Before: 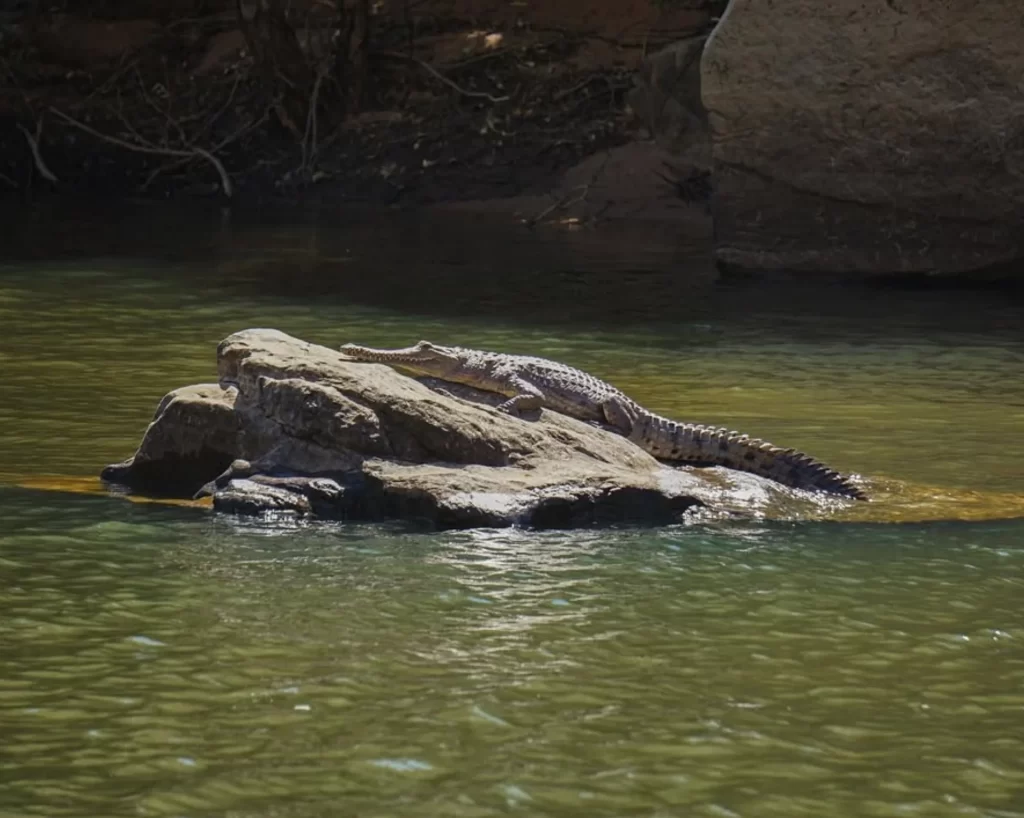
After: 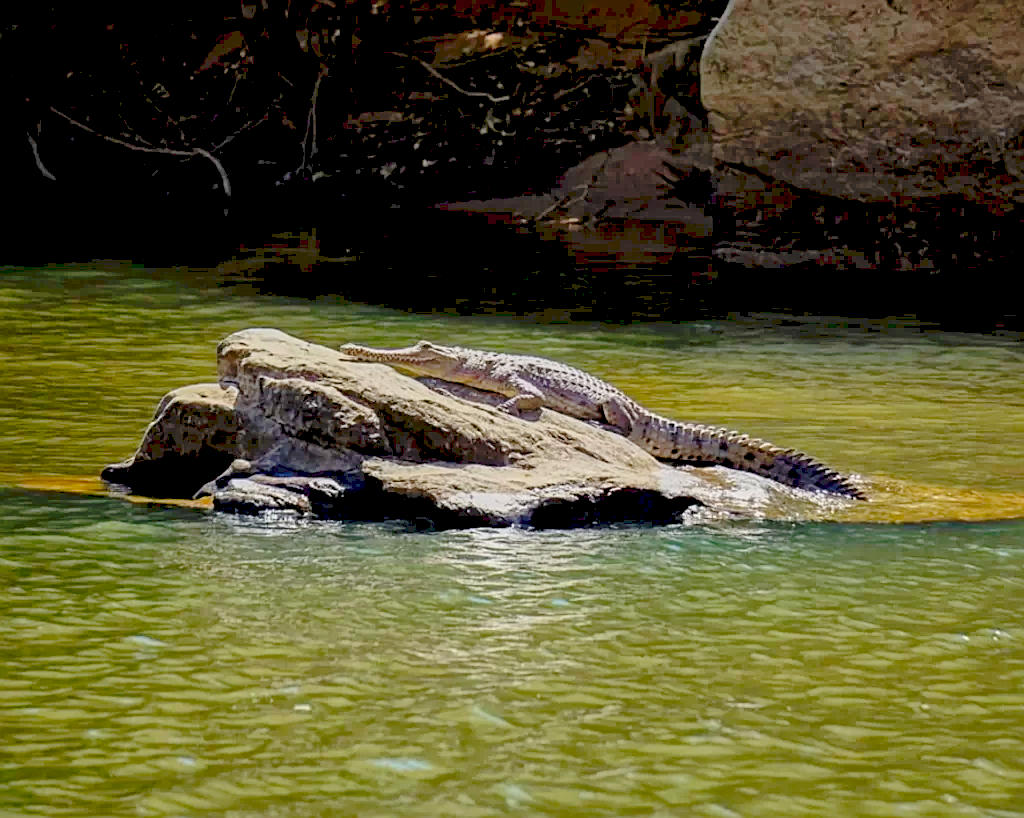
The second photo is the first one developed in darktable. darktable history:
global tonemap: drago (1, 100), detail 1
exposure: black level correction 0.016, exposure 1.774 EV, compensate highlight preservation false
tone curve: curves: ch0 [(0, 0) (0.003, 0.139) (0.011, 0.14) (0.025, 0.138) (0.044, 0.14) (0.069, 0.149) (0.1, 0.161) (0.136, 0.179) (0.177, 0.203) (0.224, 0.245) (0.277, 0.302) (0.335, 0.382) (0.399, 0.461) (0.468, 0.546) (0.543, 0.614) (0.623, 0.687) (0.709, 0.758) (0.801, 0.84) (0.898, 0.912) (1, 1)], preserve colors none
sharpen: on, module defaults
